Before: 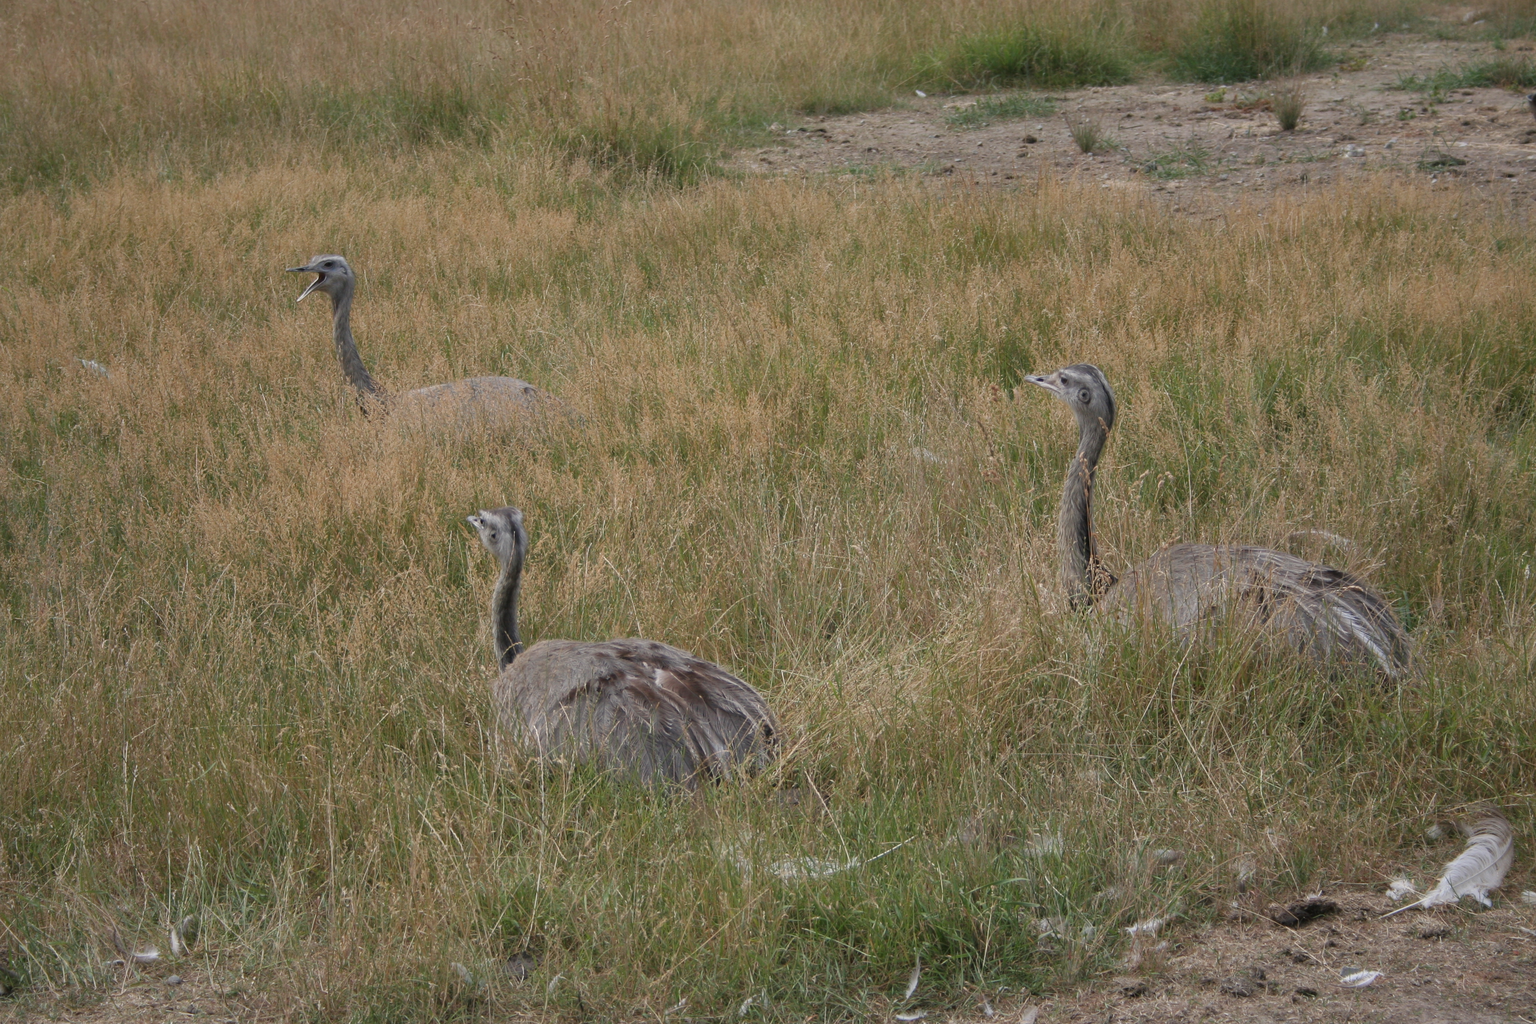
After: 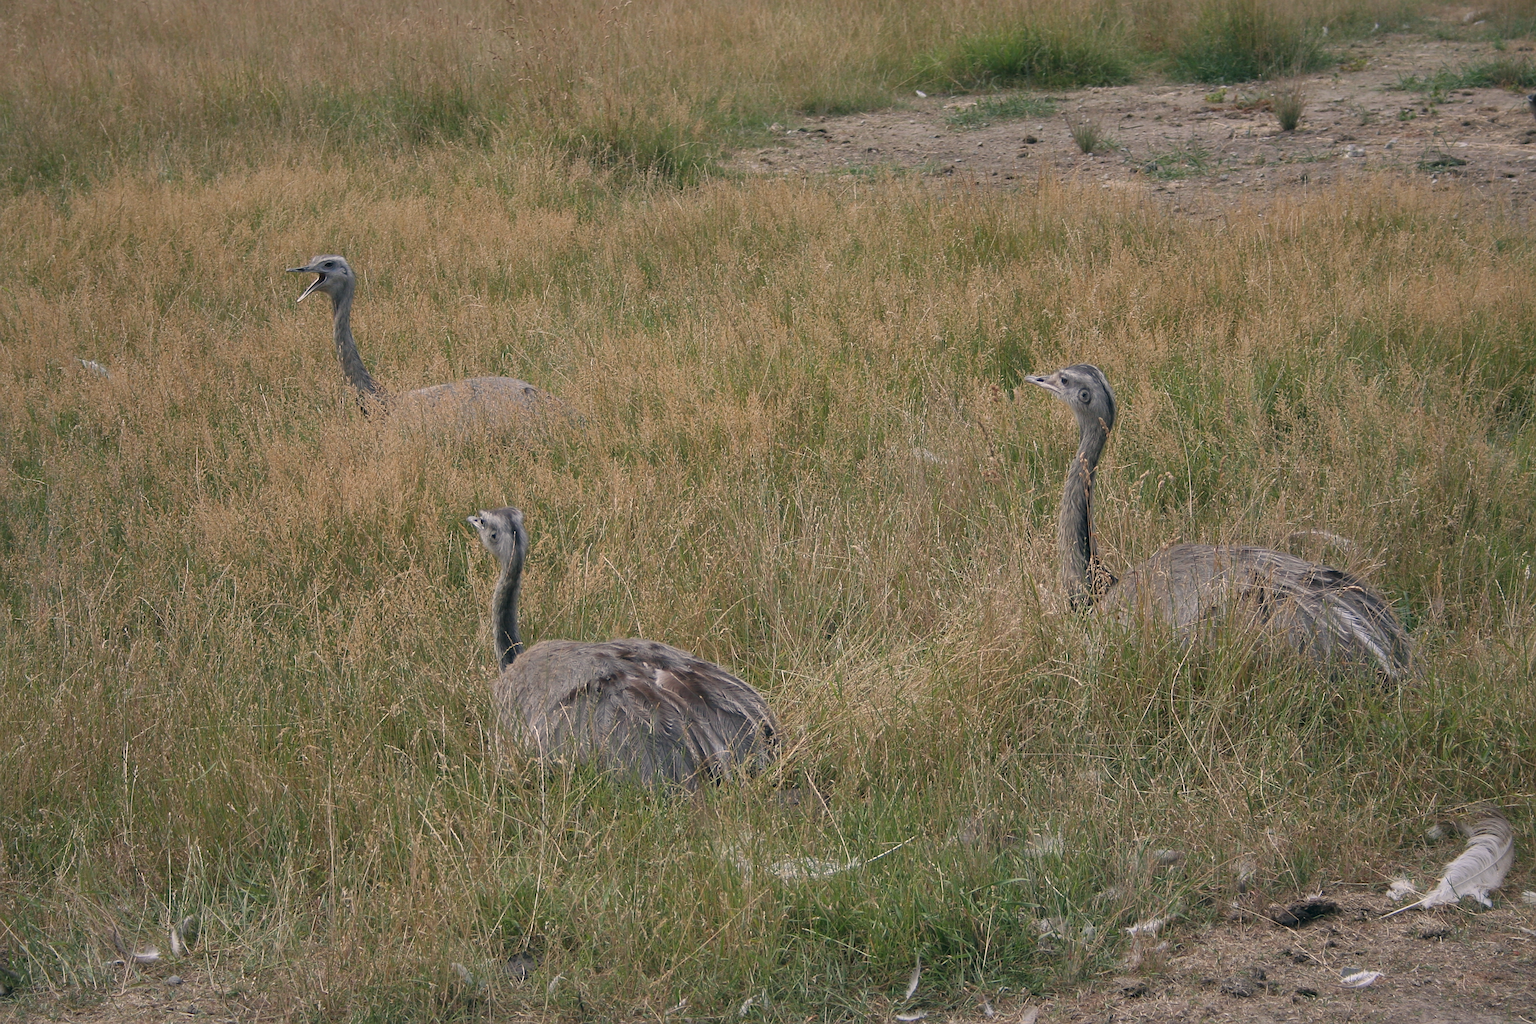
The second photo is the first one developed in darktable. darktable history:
sharpen: on, module defaults
shadows and highlights: shadows 25, highlights -25
color correction: highlights a* 5.38, highlights b* 5.3, shadows a* -4.26, shadows b* -5.11
